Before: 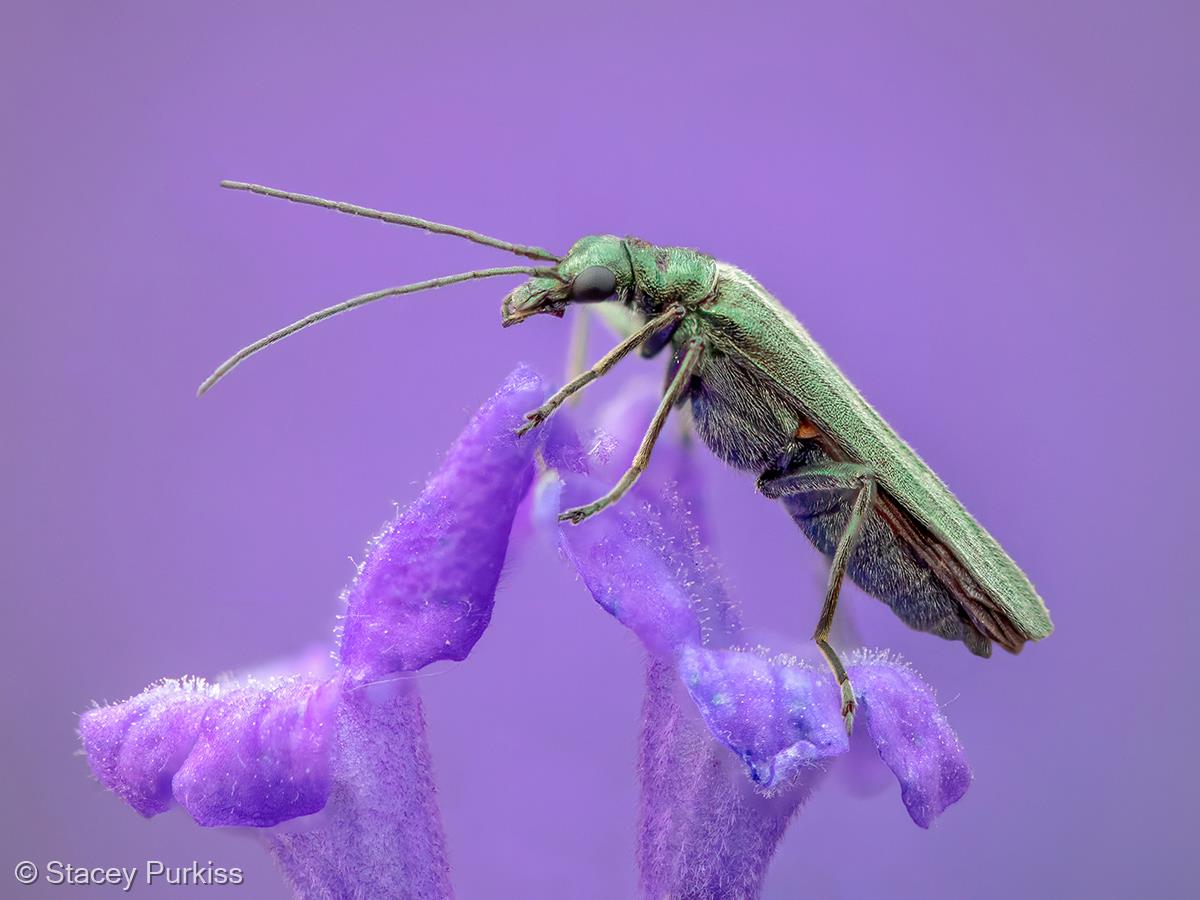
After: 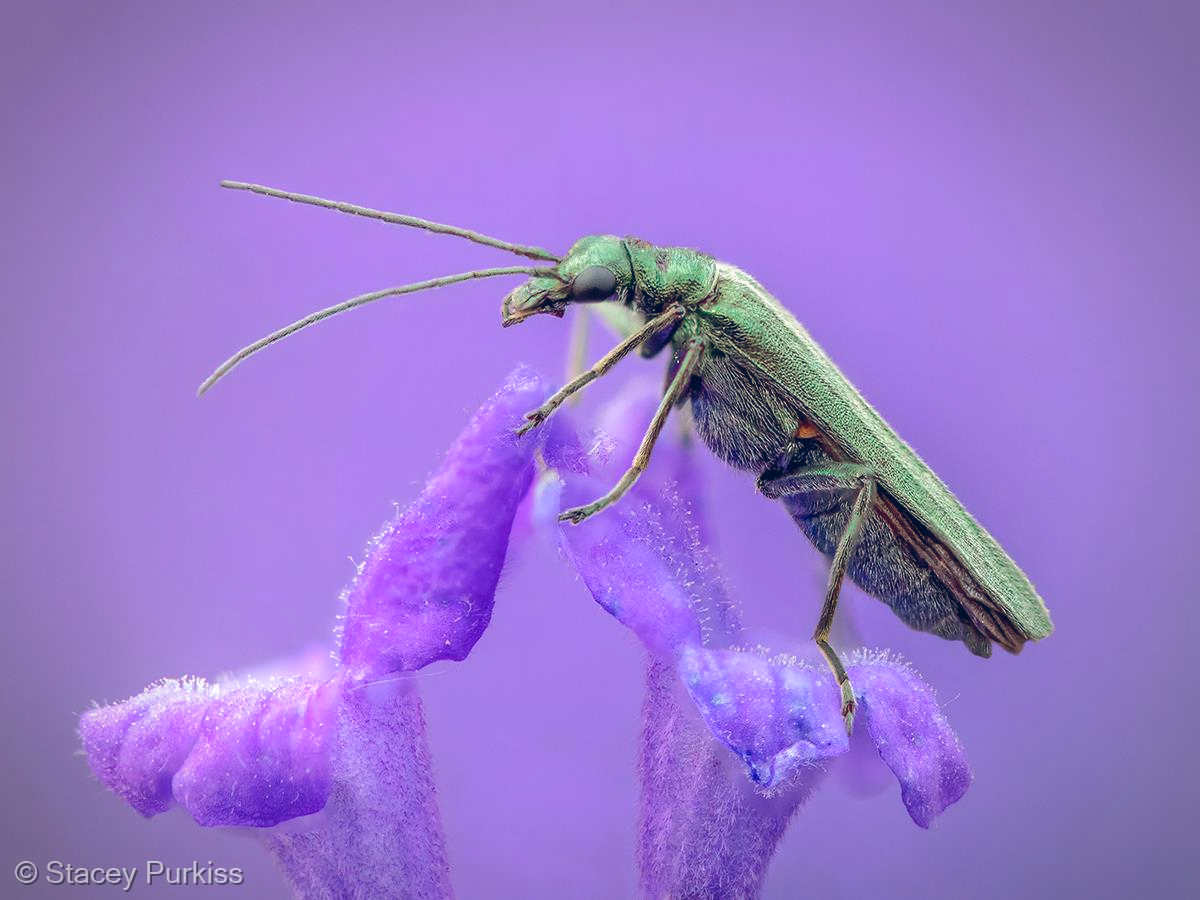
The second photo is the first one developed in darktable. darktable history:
shadows and highlights: shadows -89.62, highlights 89.34, soften with gaussian
color balance rgb: global offset › luminance 0.375%, global offset › chroma 0.215%, global offset › hue 255.54°, perceptual saturation grading › global saturation 0.584%, perceptual brilliance grading › global brilliance 2.639%, perceptual brilliance grading › highlights -2.402%, perceptual brilliance grading › shadows 3.596%, global vibrance 20%
vignetting: brightness -0.315, saturation -0.053, automatic ratio true
